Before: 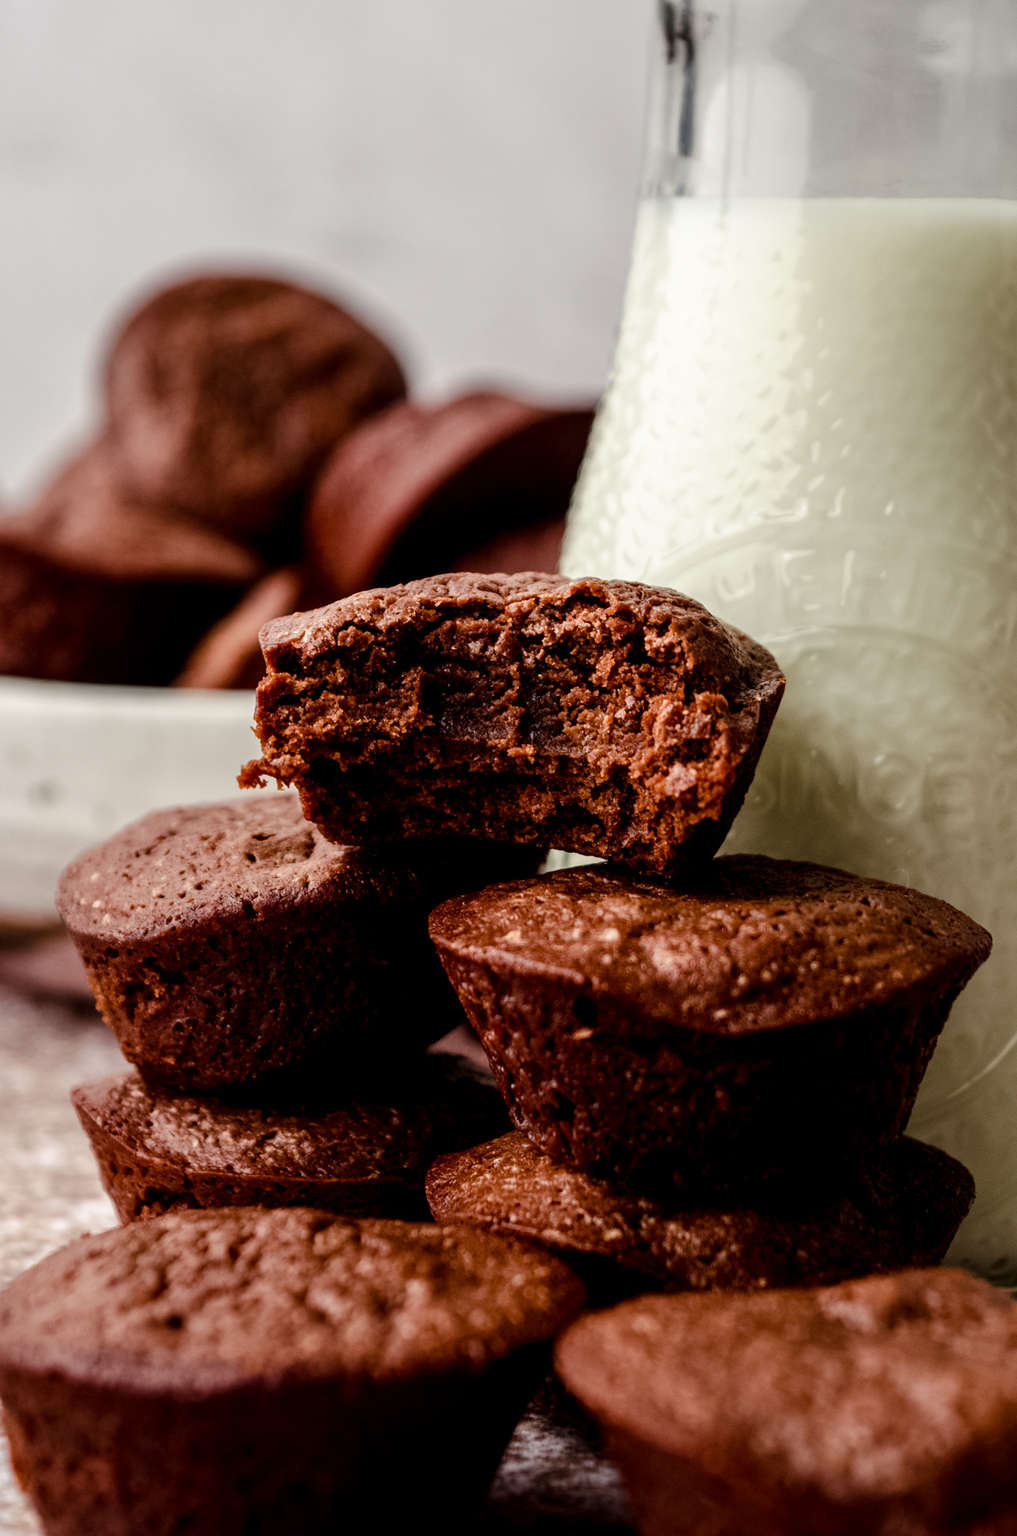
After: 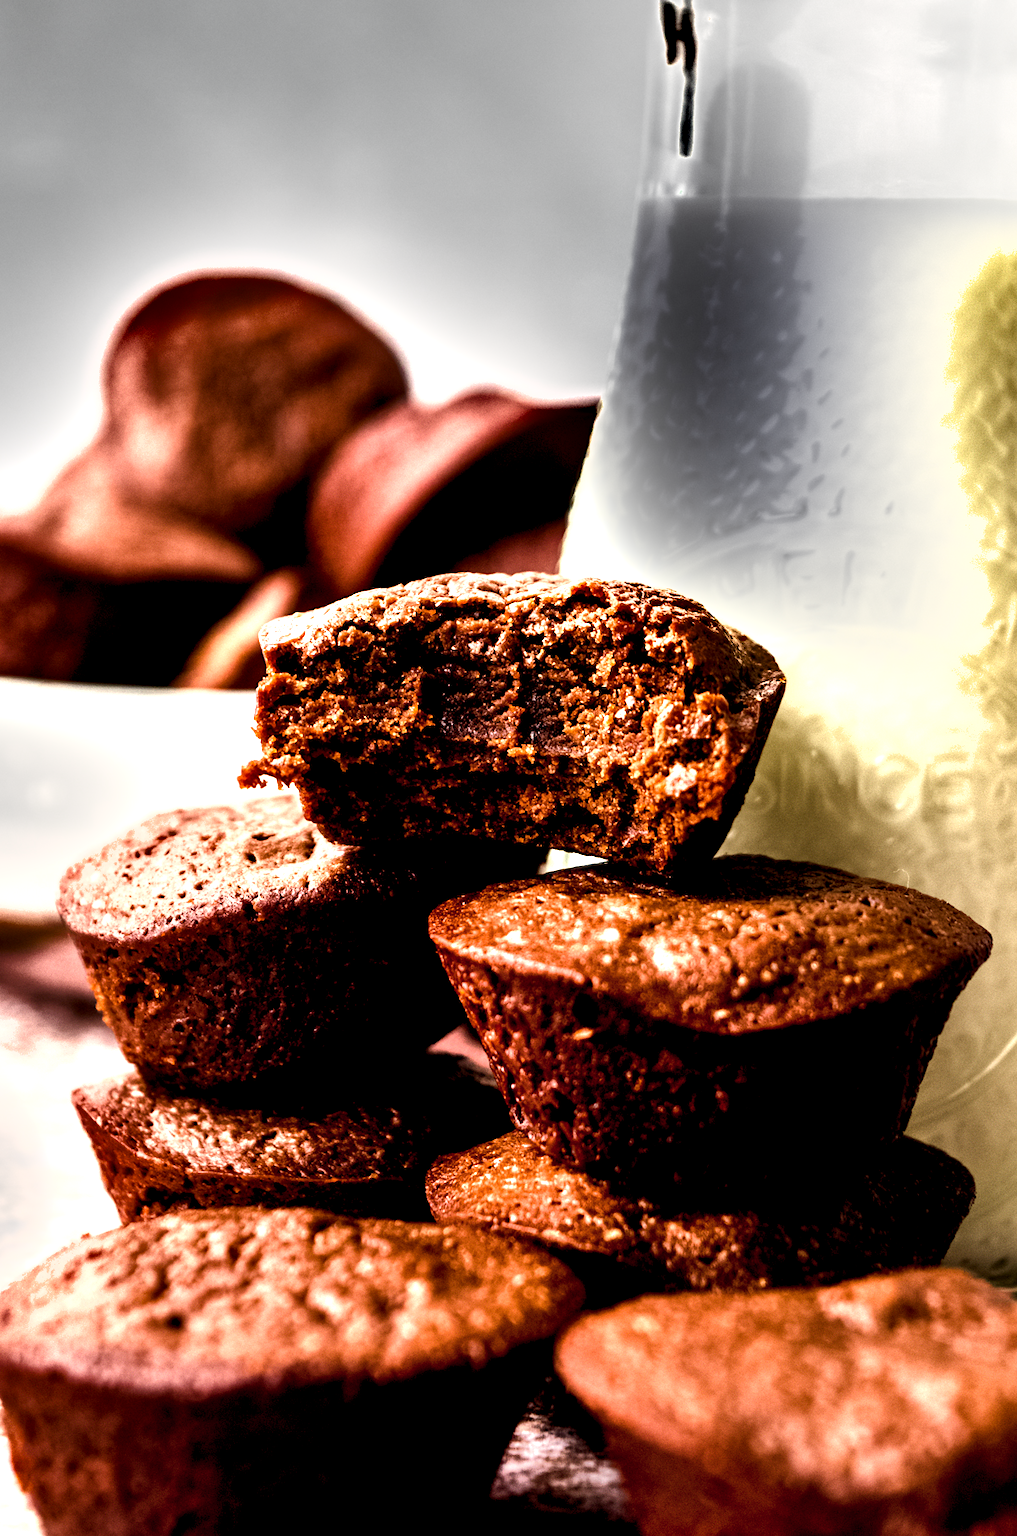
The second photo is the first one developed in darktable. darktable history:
exposure: black level correction 0, exposure 1.104 EV, compensate exposure bias true, compensate highlight preservation false
color balance rgb: power › chroma 0.25%, power › hue 60.28°, global offset › luminance -0.501%, perceptual saturation grading › global saturation 0.82%, perceptual brilliance grading › global brilliance -4.577%, perceptual brilliance grading › highlights 24.039%, perceptual brilliance grading › mid-tones 7.326%, perceptual brilliance grading › shadows -5.114%, global vibrance 10.051%
shadows and highlights: low approximation 0.01, soften with gaussian
